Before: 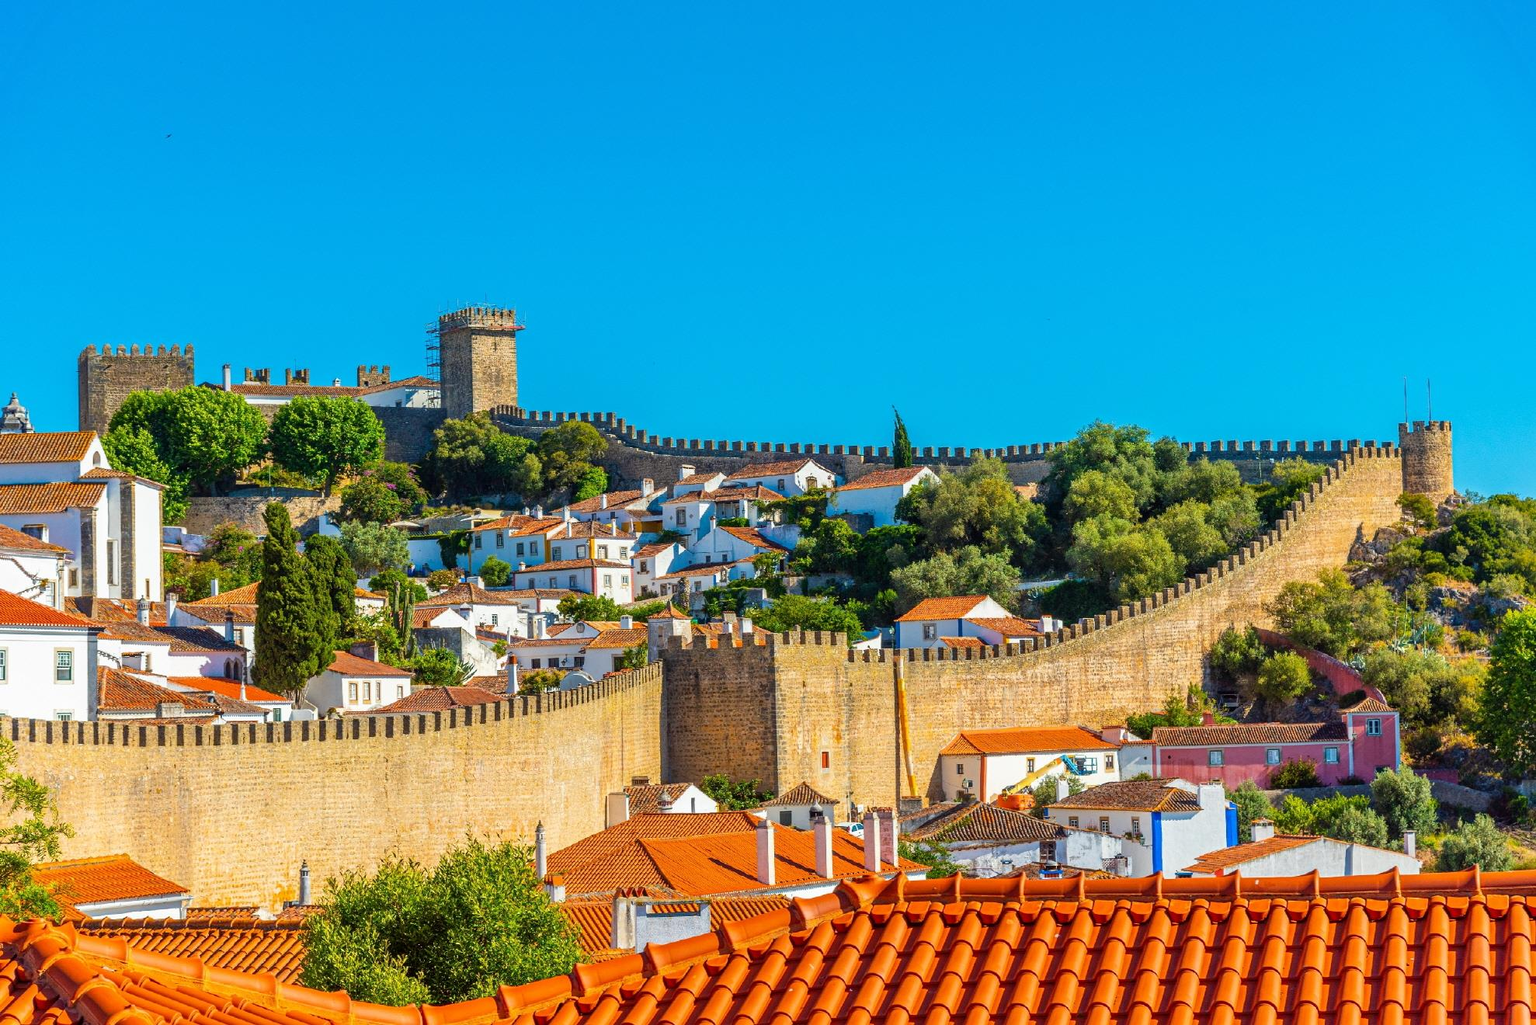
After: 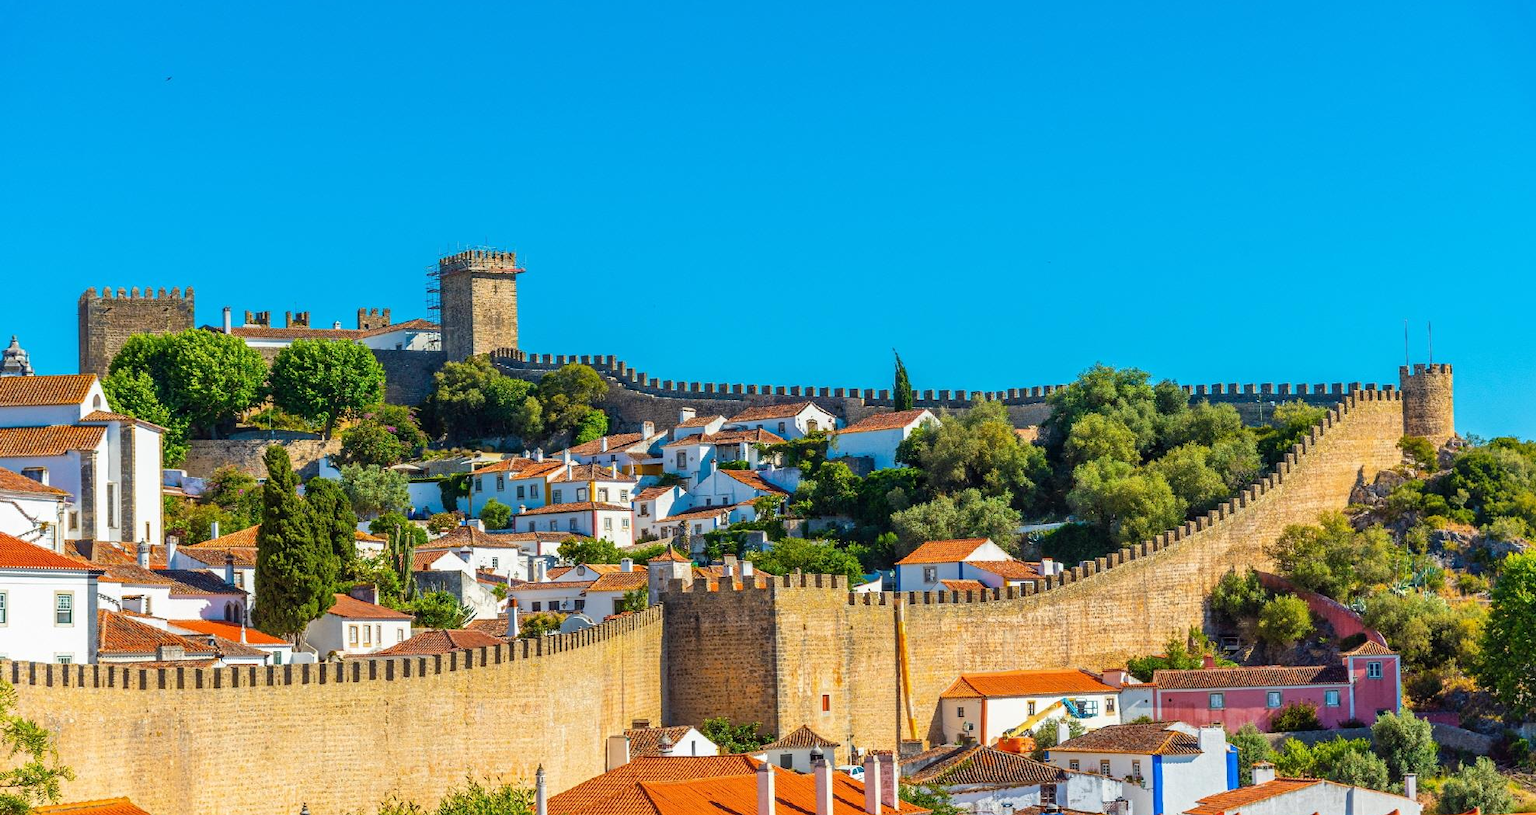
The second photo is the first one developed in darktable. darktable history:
crop and rotate: top 5.667%, bottom 14.84%
